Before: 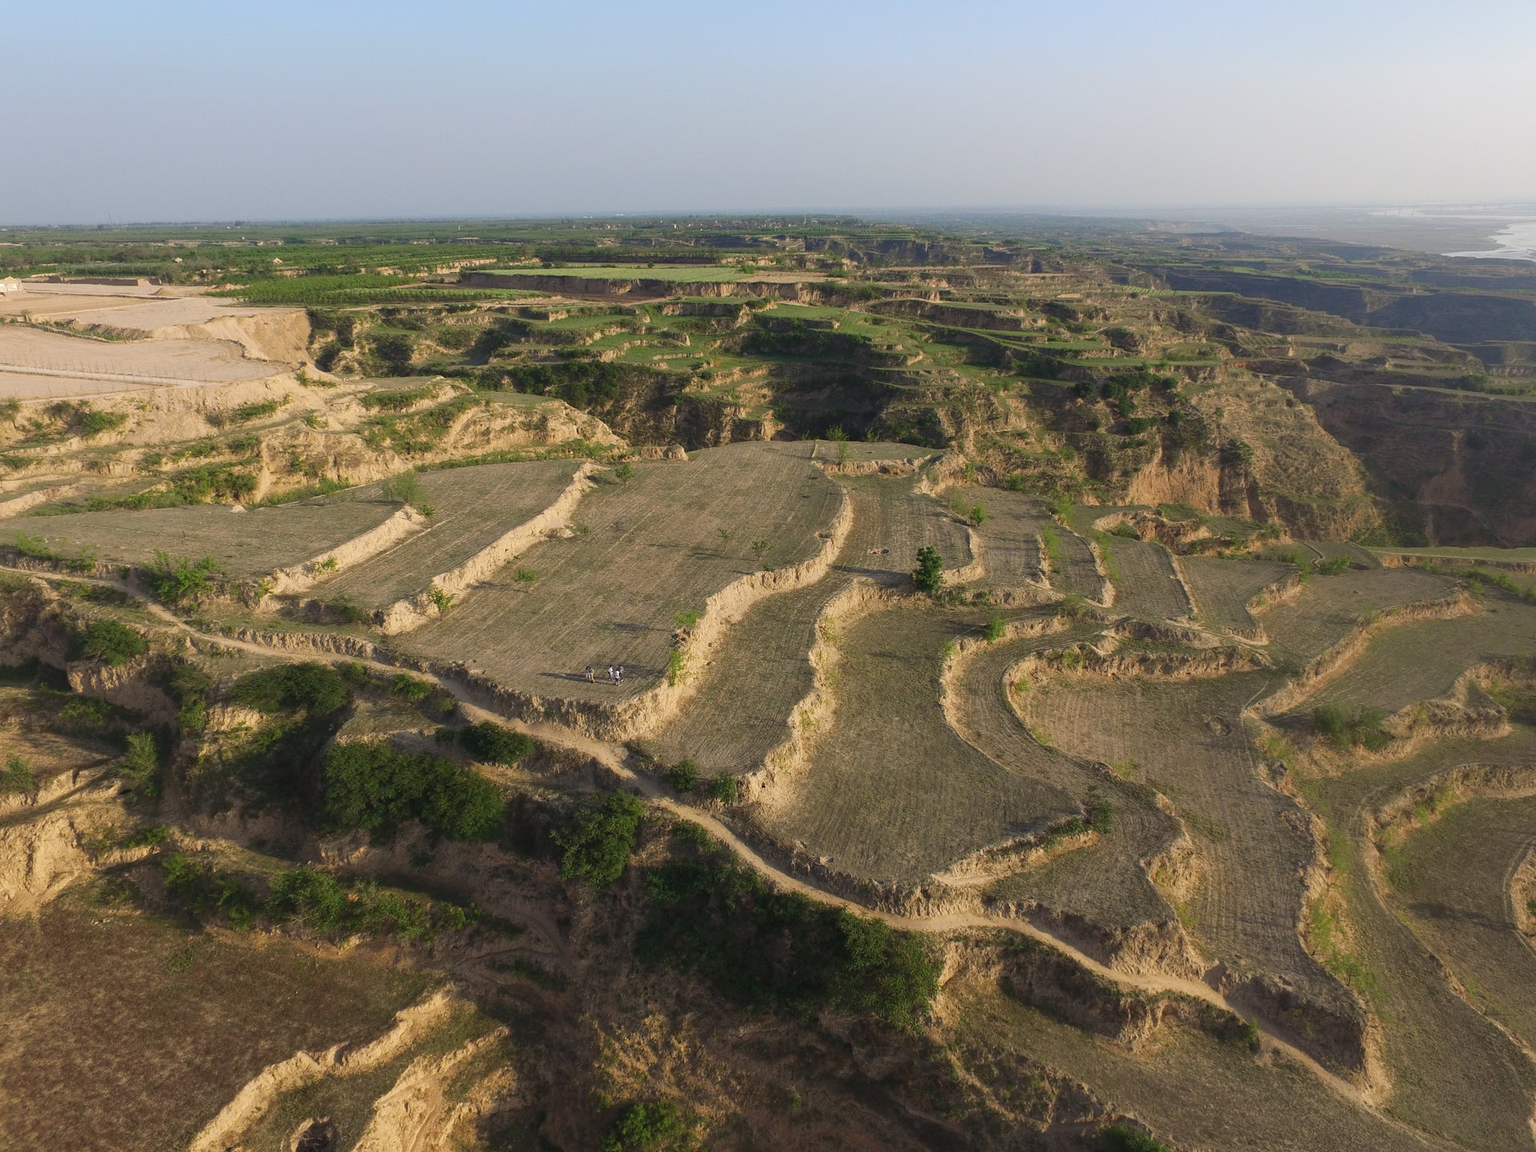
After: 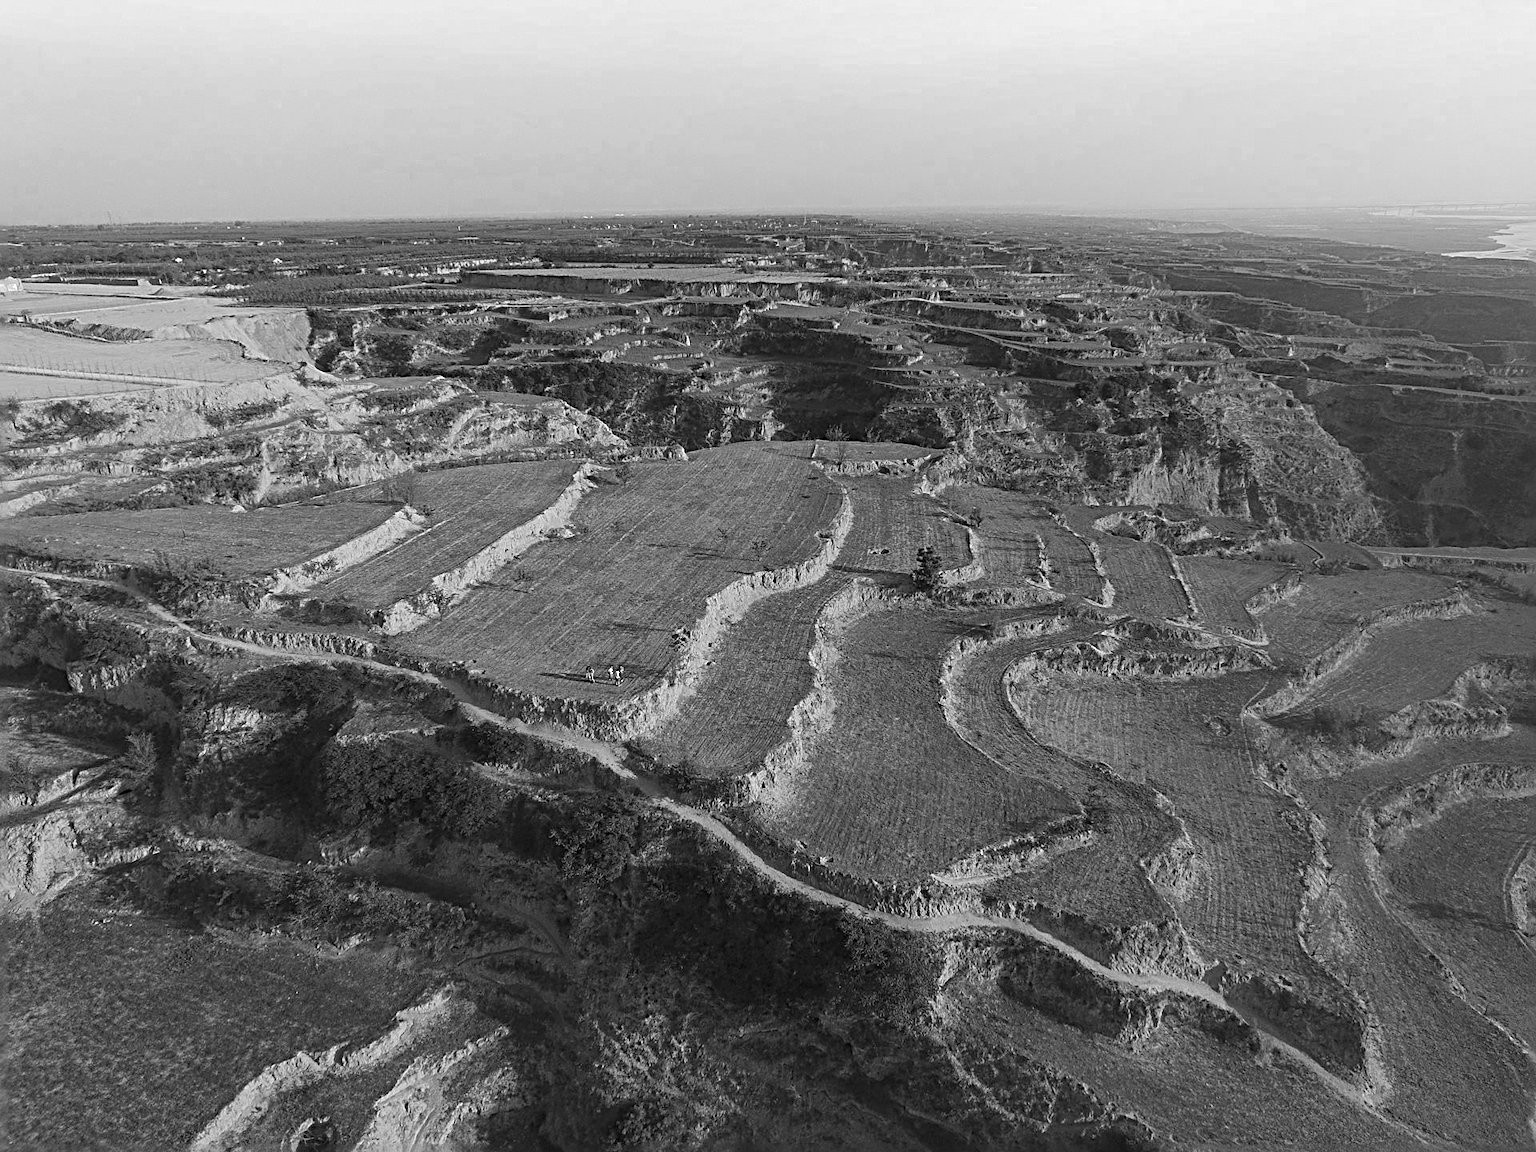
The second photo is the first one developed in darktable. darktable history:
color zones: curves: ch0 [(0, 0.613) (0.01, 0.613) (0.245, 0.448) (0.498, 0.529) (0.642, 0.665) (0.879, 0.777) (0.99, 0.613)]; ch1 [(0, 0) (0.143, 0) (0.286, 0) (0.429, 0) (0.571, 0) (0.714, 0) (0.857, 0)]
sharpen: radius 3.701, amount 0.915
